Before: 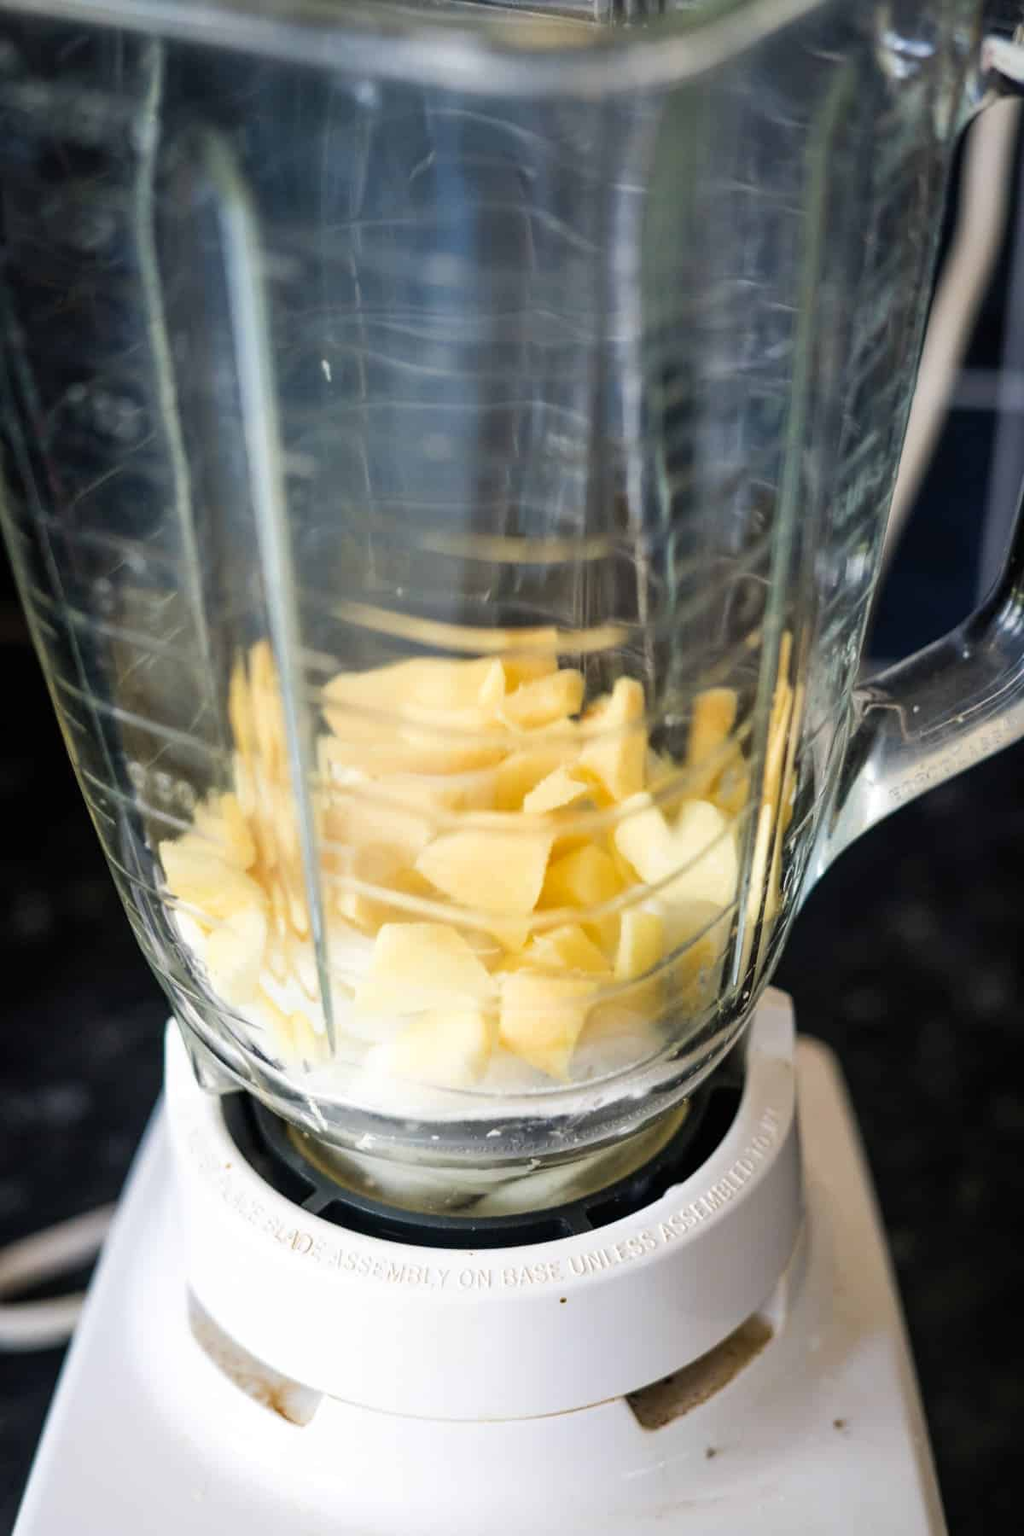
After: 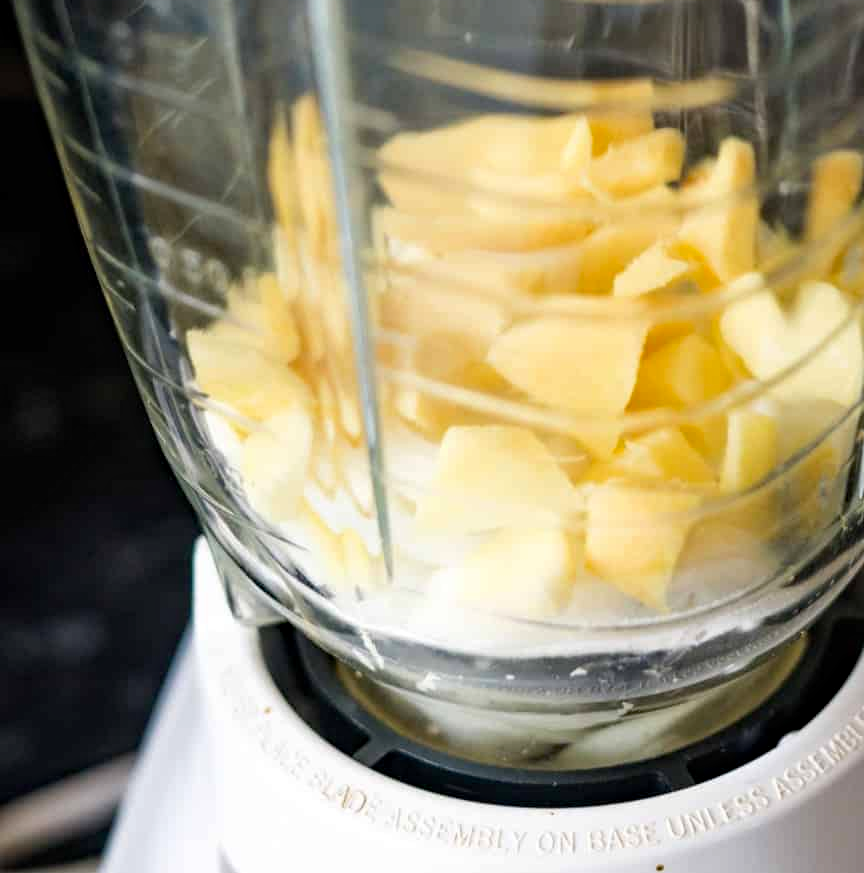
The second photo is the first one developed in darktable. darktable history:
haze removal: compatibility mode true, adaptive false
crop: top 36.498%, right 27.964%, bottom 14.995%
